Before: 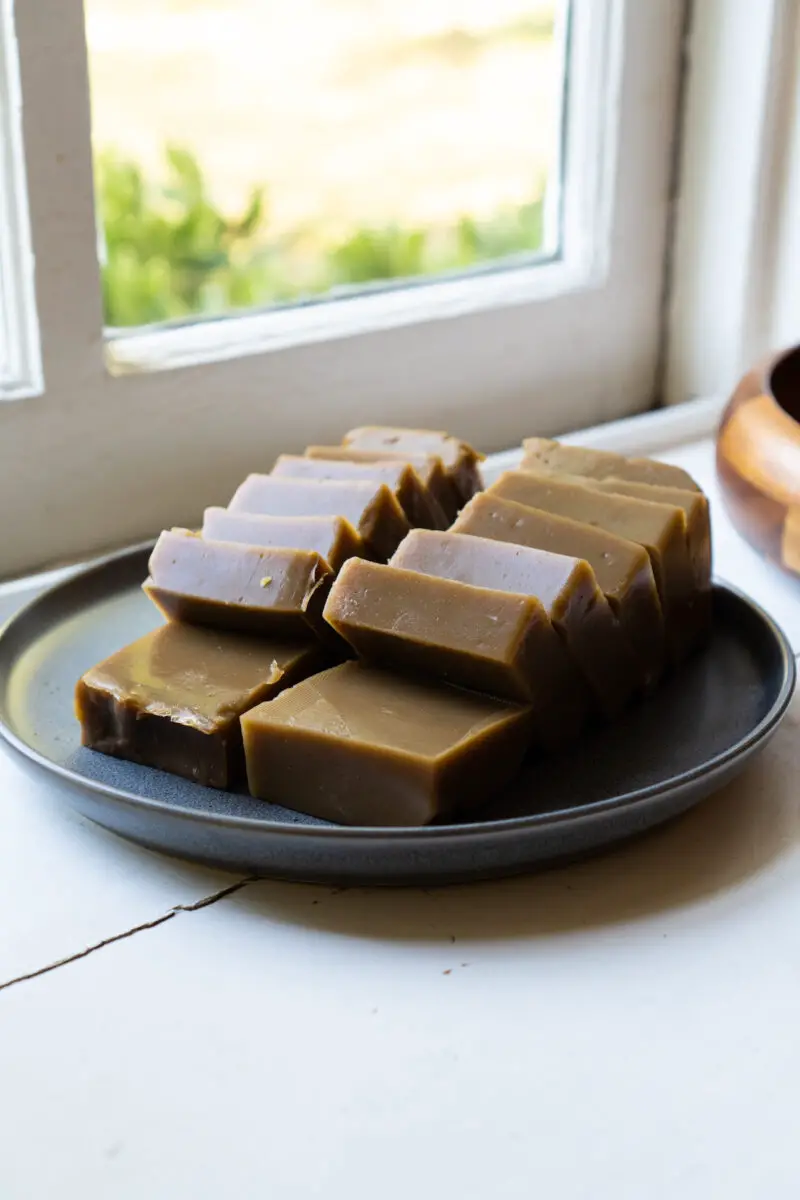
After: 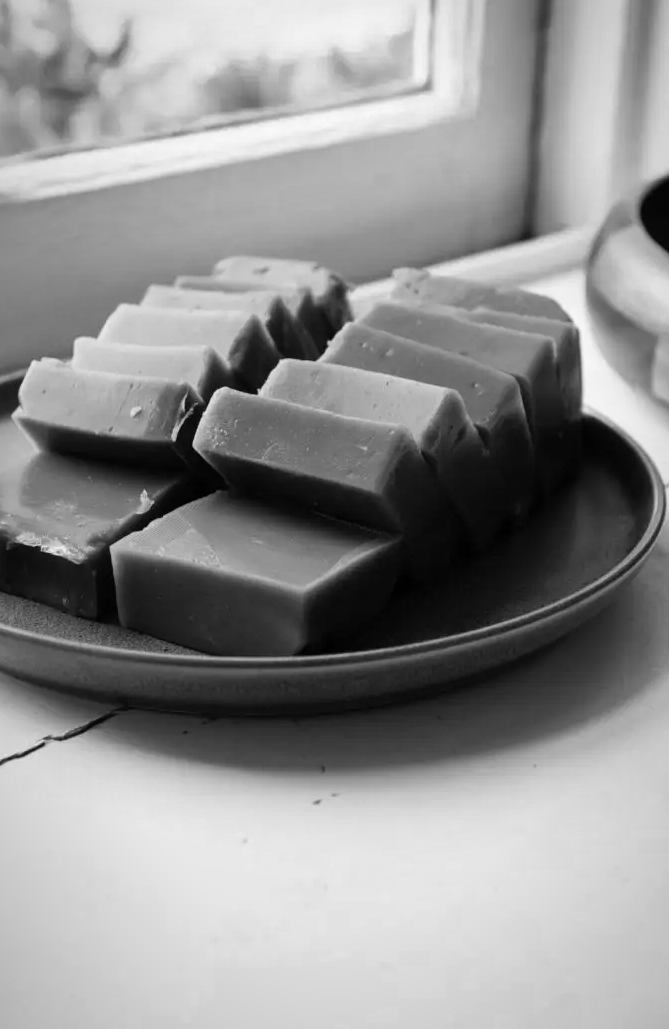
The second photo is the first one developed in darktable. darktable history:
vignetting: fall-off start 80.87%, fall-off radius 61.59%, brightness -0.384, saturation 0.007, center (0, 0.007), automatic ratio true, width/height ratio 1.418
shadows and highlights: shadows 49, highlights -41, soften with gaussian
monochrome: on, module defaults
crop: left 16.315%, top 14.246%
